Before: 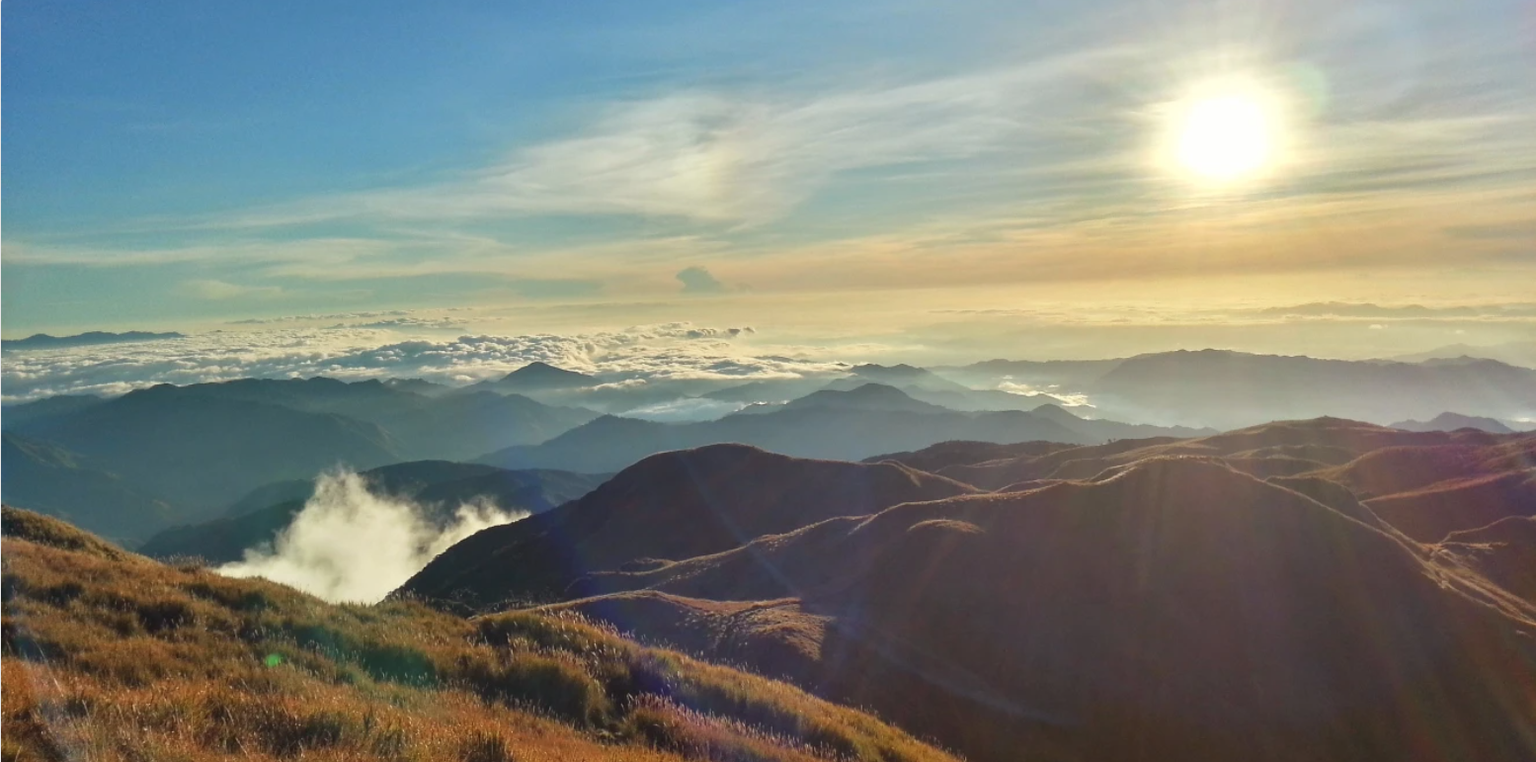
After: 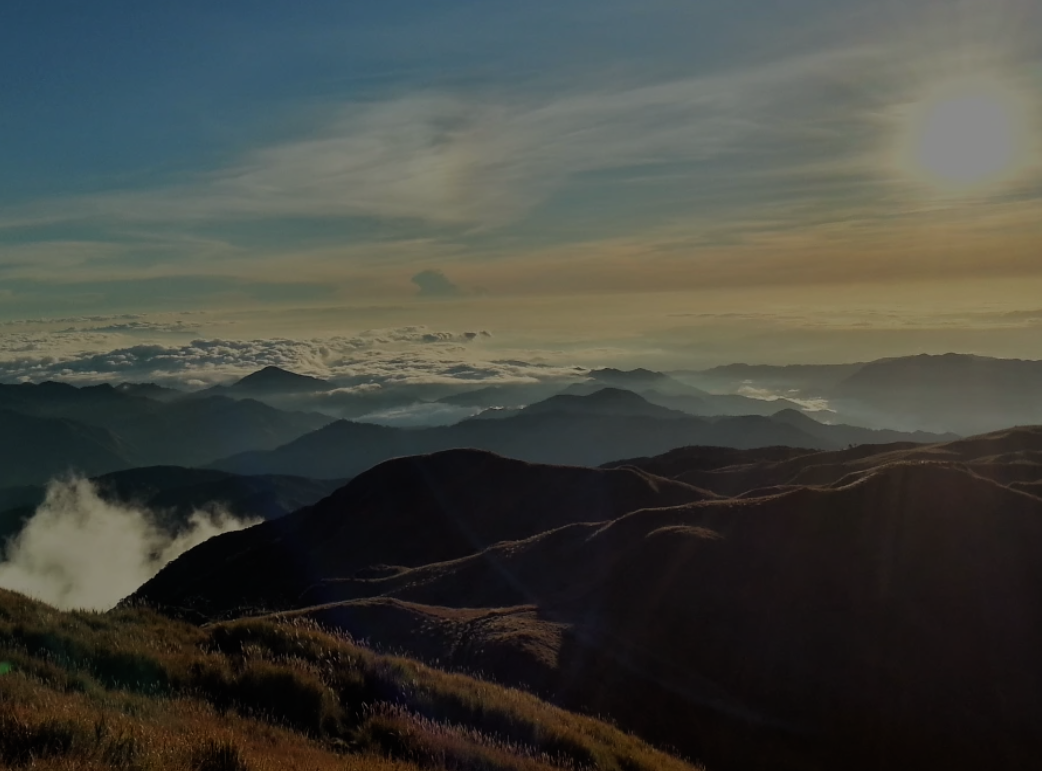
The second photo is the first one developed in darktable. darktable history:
crop and rotate: left 17.568%, right 15.416%
tone equalizer: -8 EV -2 EV, -7 EV -1.98 EV, -6 EV -1.99 EV, -5 EV -2 EV, -4 EV -1.97 EV, -3 EV -1.99 EV, -2 EV -1.98 EV, -1 EV -1.61 EV, +0 EV -1.98 EV, mask exposure compensation -0.49 EV
filmic rgb: black relative exposure -7.65 EV, white relative exposure 4.56 EV, threshold 3.03 EV, hardness 3.61, iterations of high-quality reconstruction 0, enable highlight reconstruction true
